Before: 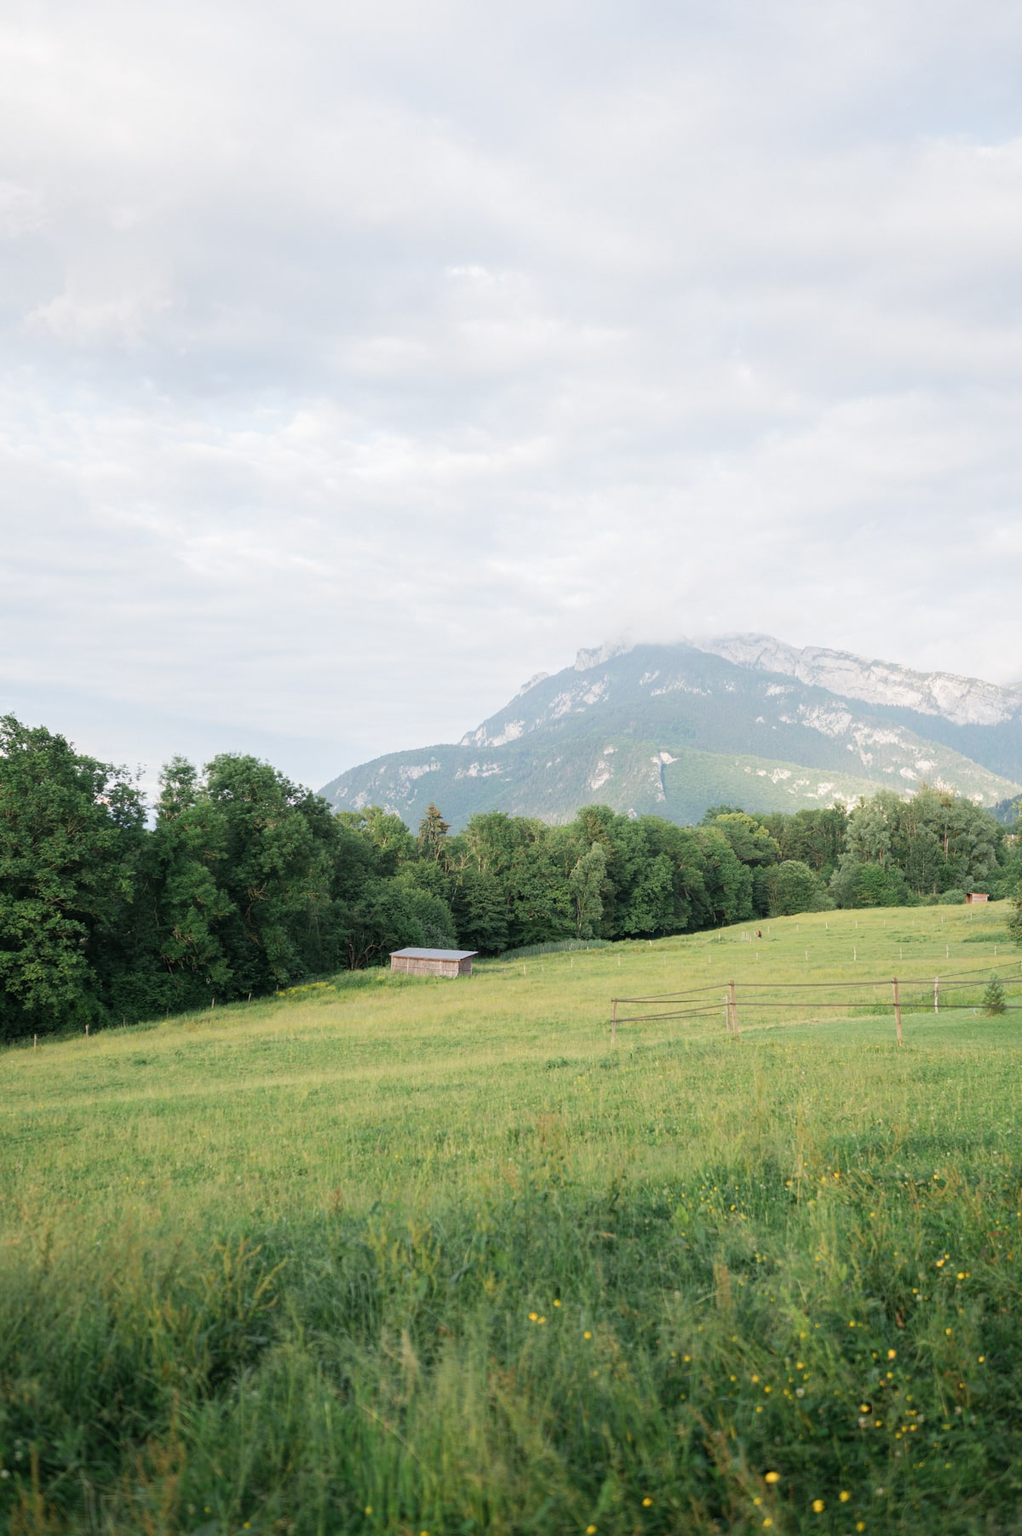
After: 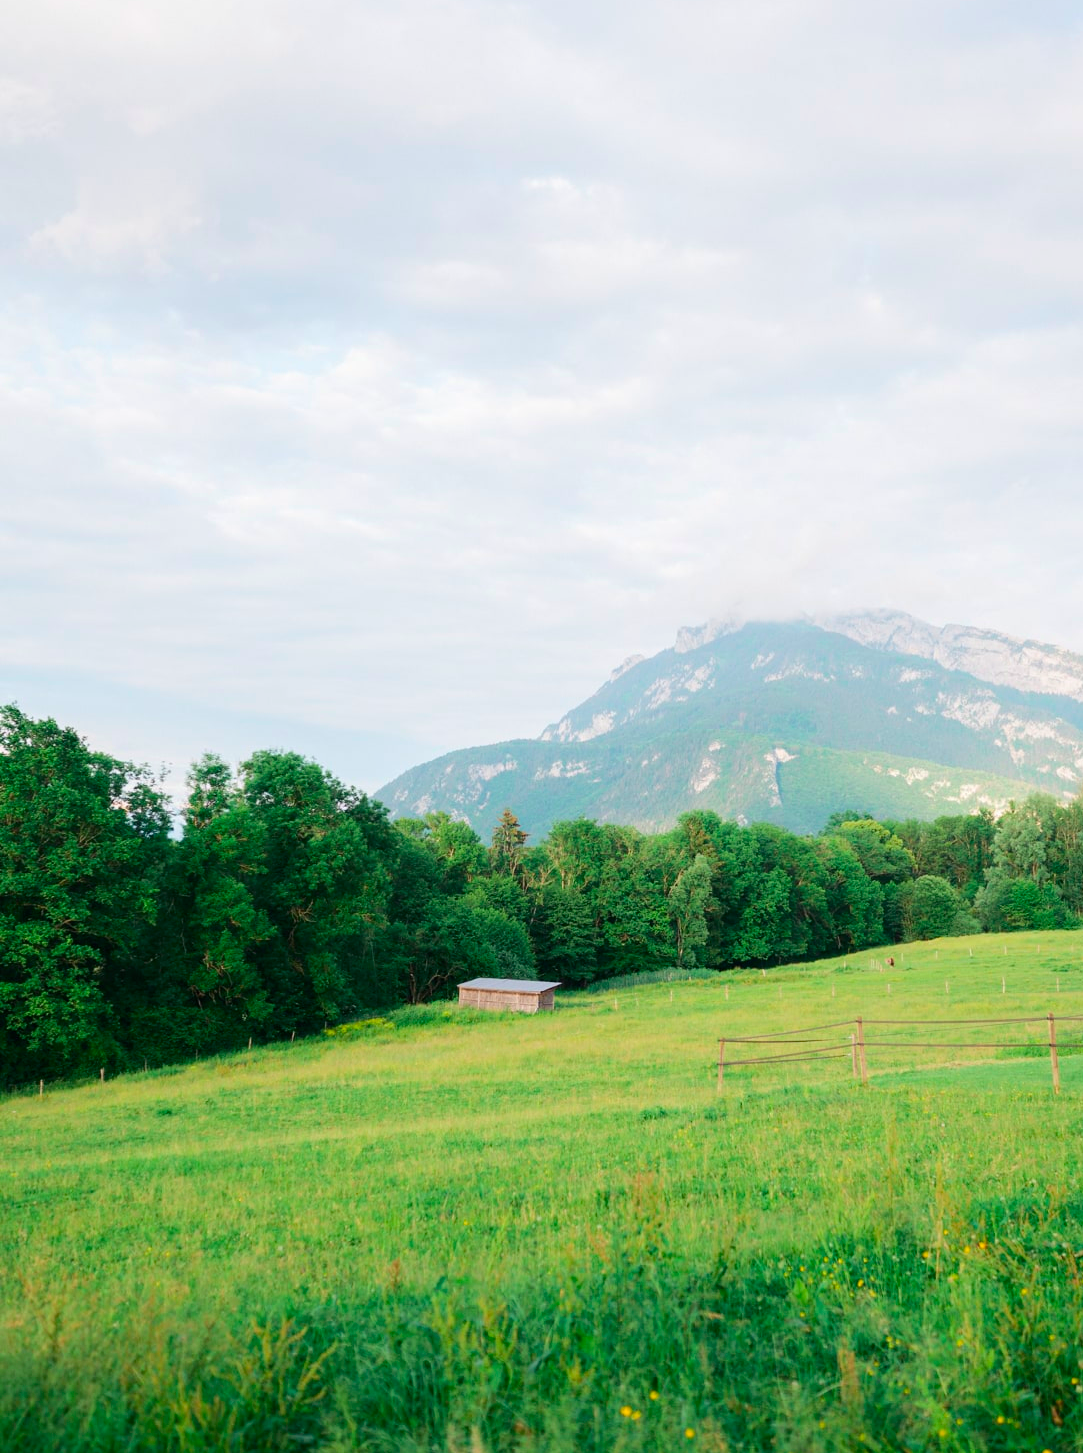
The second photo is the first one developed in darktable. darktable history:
tone curve: curves: ch0 [(0, 0) (0.183, 0.152) (0.571, 0.594) (1, 1)]; ch1 [(0, 0) (0.394, 0.307) (0.5, 0.5) (0.586, 0.597) (0.625, 0.647) (1, 1)]; ch2 [(0, 0) (0.5, 0.5) (0.604, 0.616) (1, 1)], color space Lab, independent channels, preserve colors none
color balance rgb: perceptual saturation grading › global saturation 20%, global vibrance 20%
crop: top 7.49%, right 9.717%, bottom 11.943%
